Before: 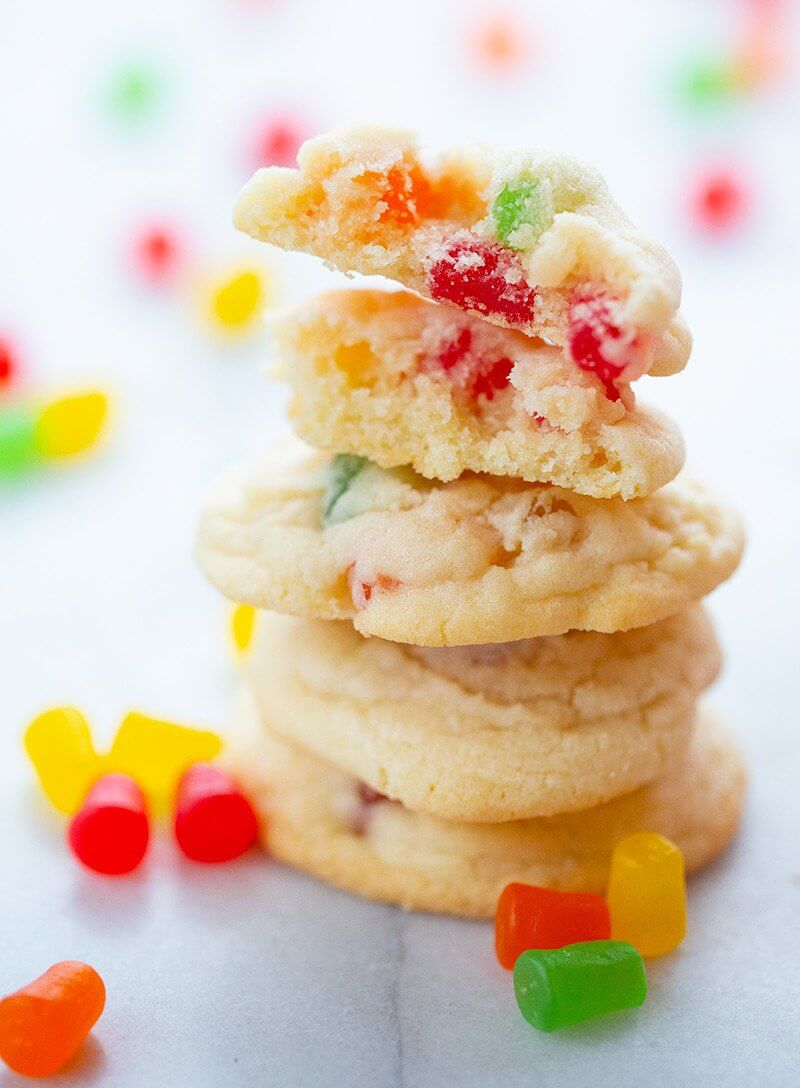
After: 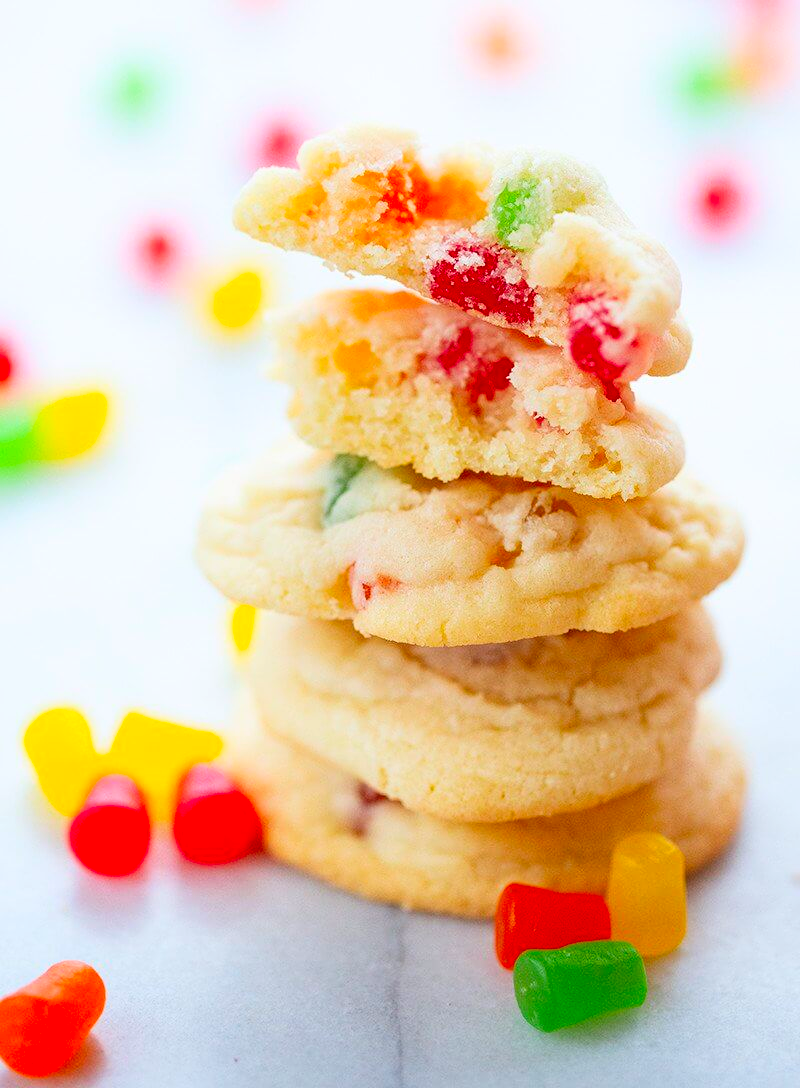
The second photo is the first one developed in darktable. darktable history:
contrast brightness saturation: contrast 0.16, saturation 0.32
tone equalizer: on, module defaults
white balance: emerald 1
